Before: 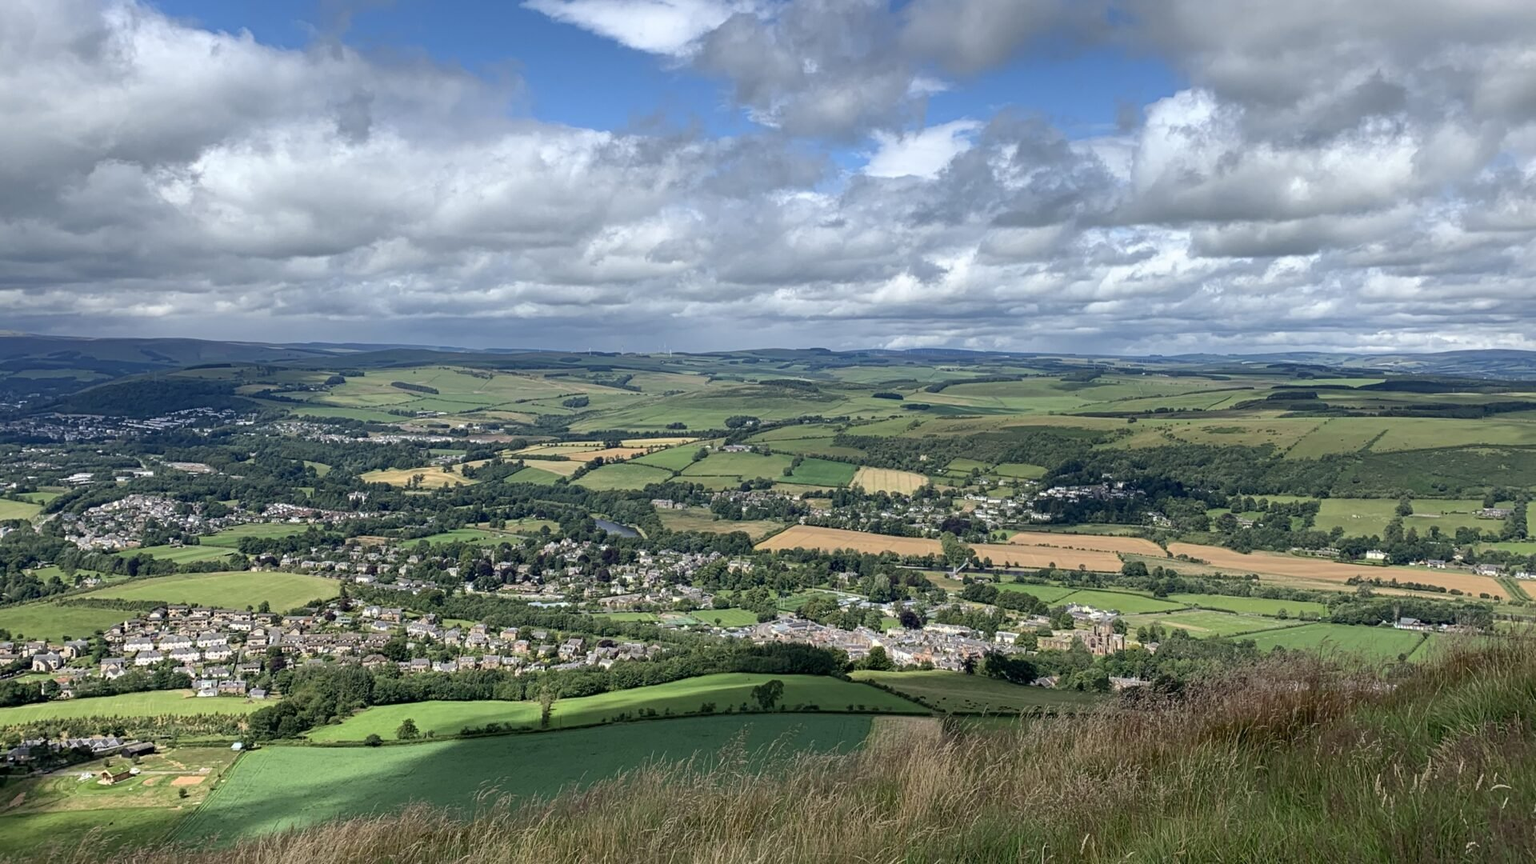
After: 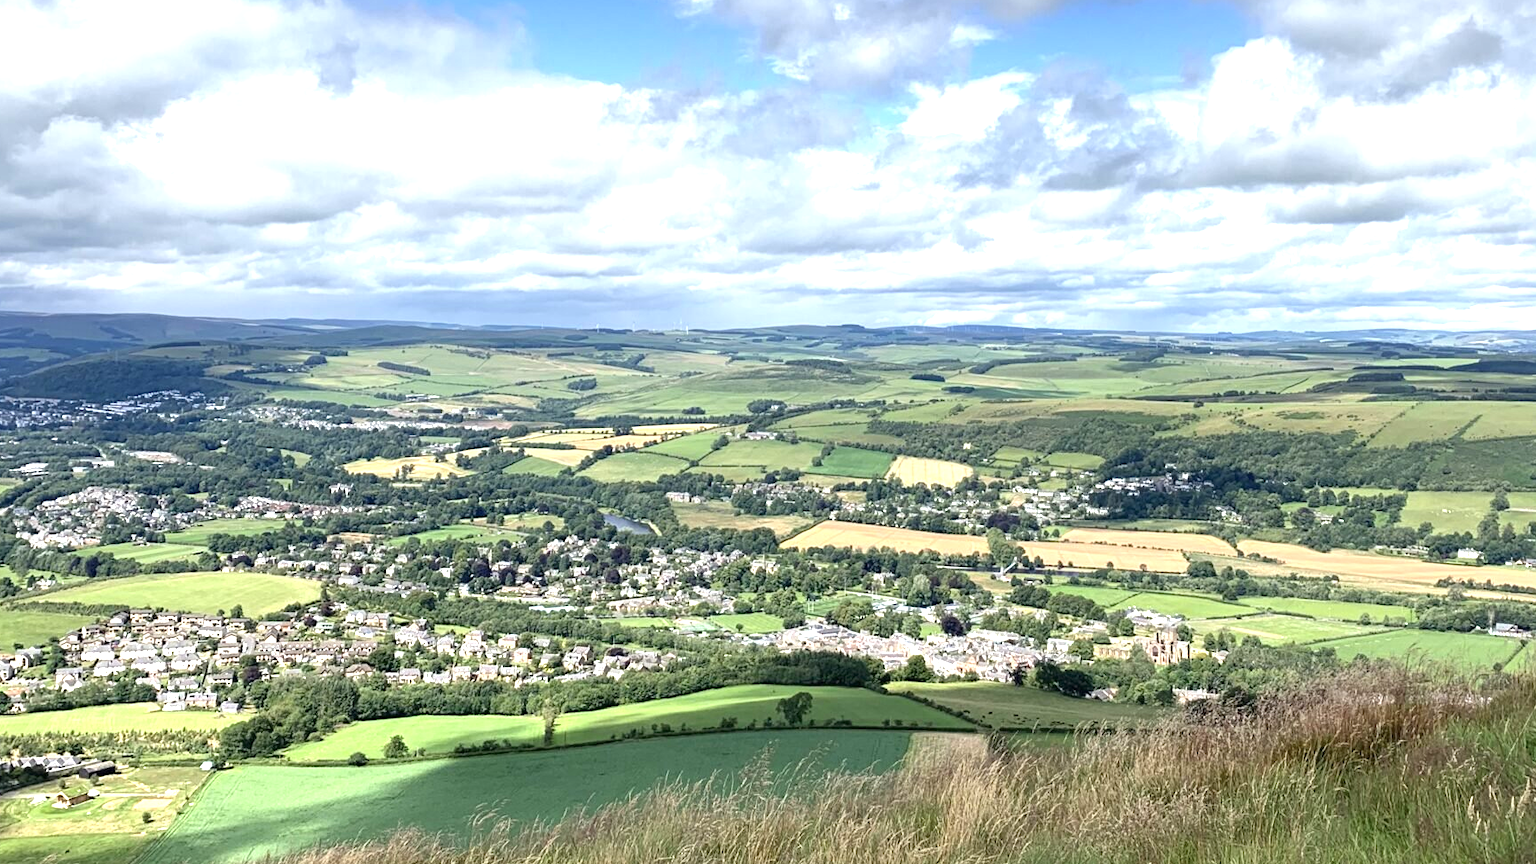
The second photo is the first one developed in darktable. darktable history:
exposure: black level correction 0, exposure 1.2 EV, compensate exposure bias true, compensate highlight preservation false
crop: left 3.305%, top 6.436%, right 6.389%, bottom 3.258%
